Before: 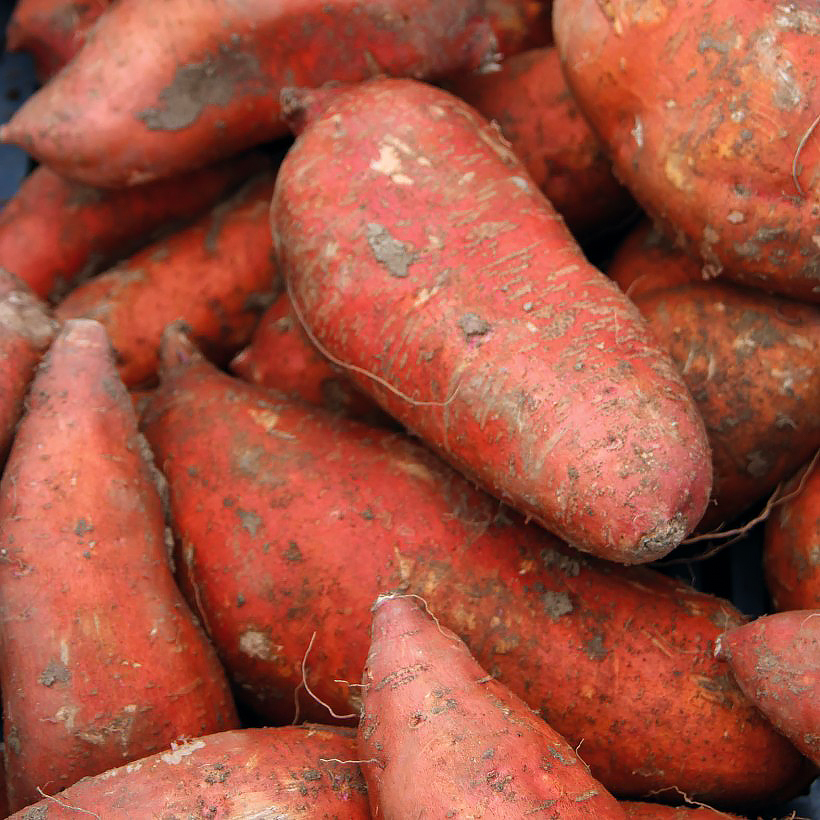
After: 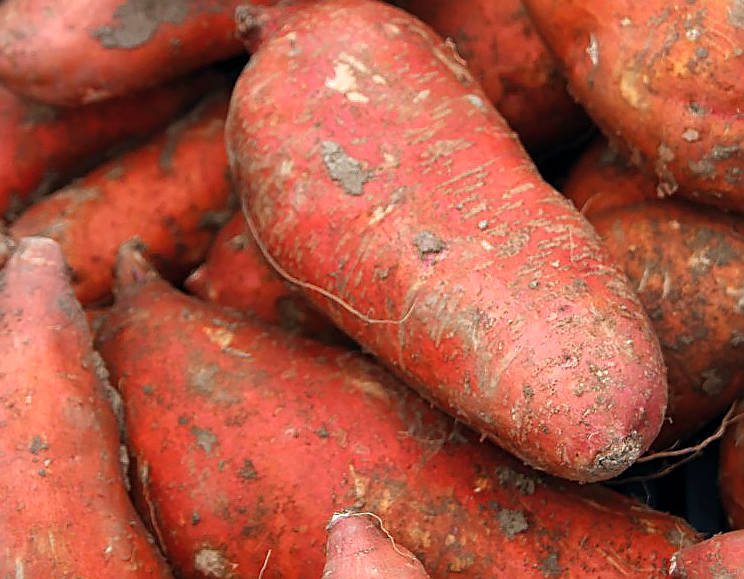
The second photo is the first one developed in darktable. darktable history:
sharpen: on, module defaults
exposure: exposure 0.201 EV, compensate highlight preservation false
crop: left 5.584%, top 10.019%, right 3.63%, bottom 19.346%
